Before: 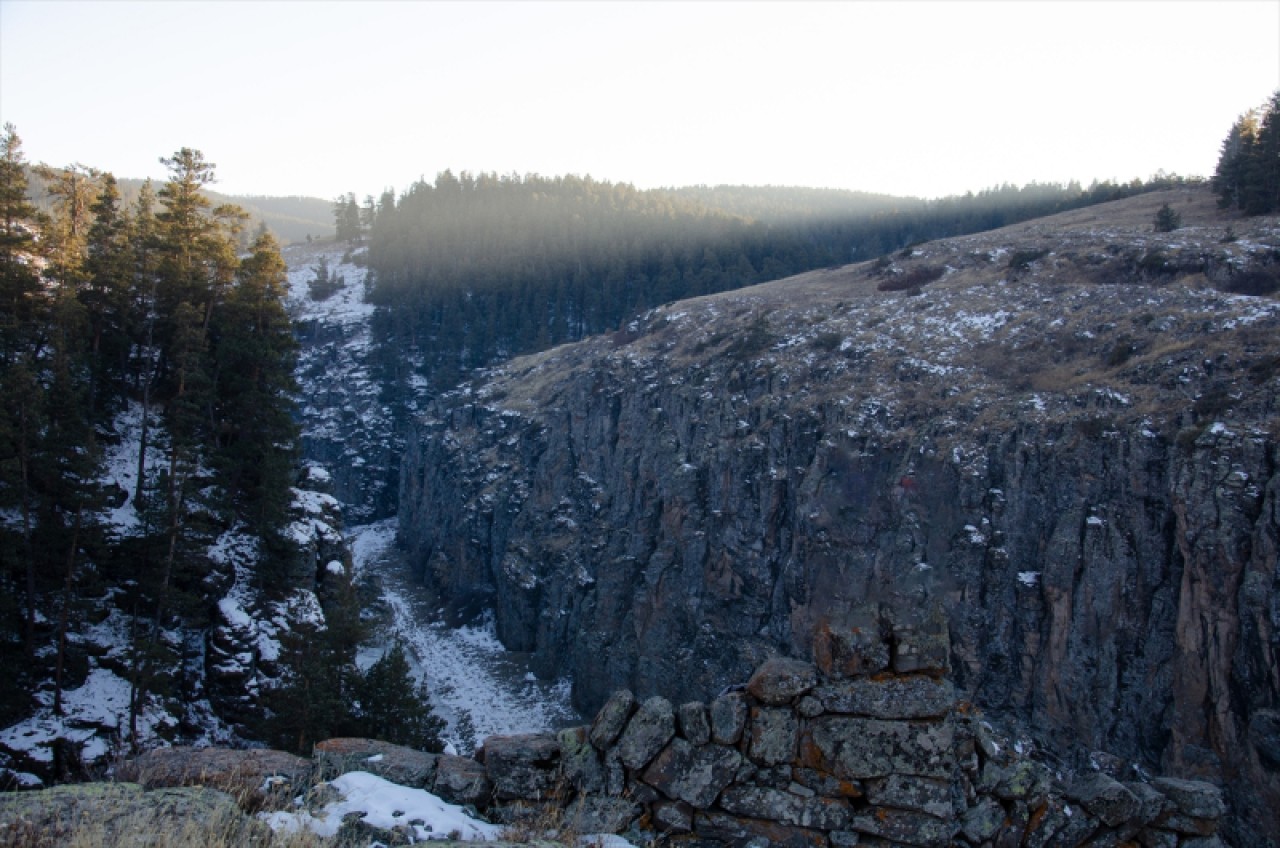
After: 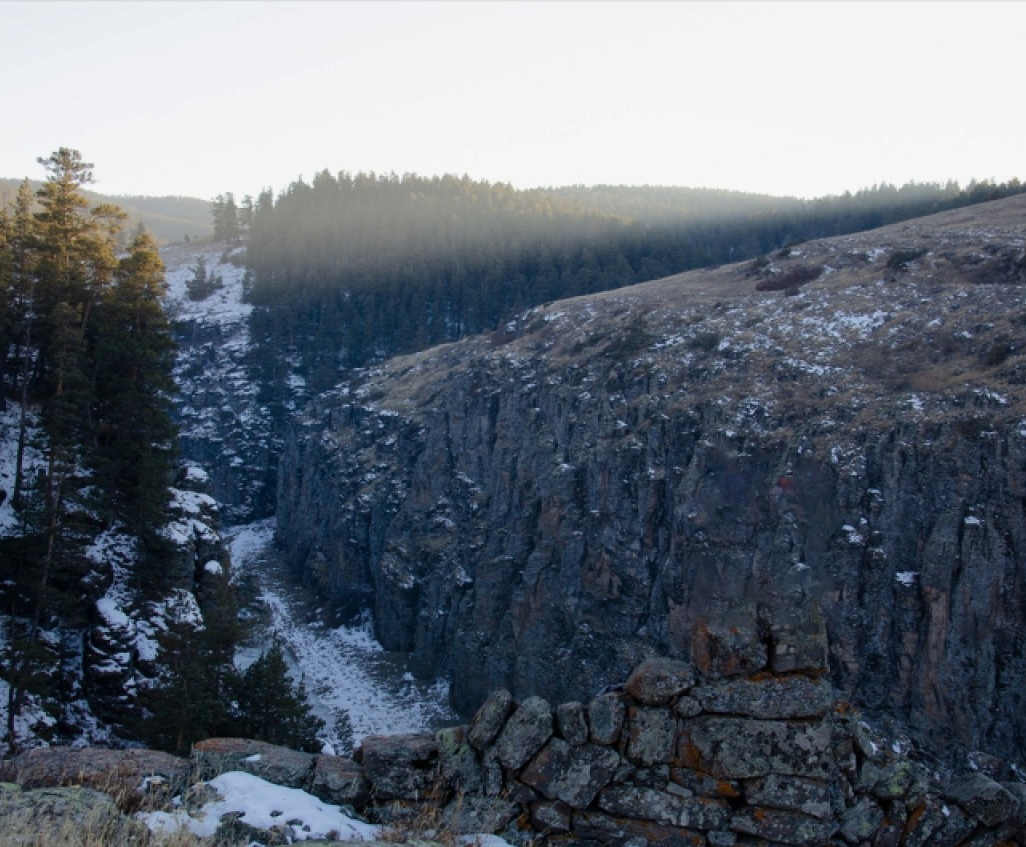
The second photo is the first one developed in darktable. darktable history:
crop and rotate: left 9.597%, right 10.195%
shadows and highlights: shadows -20, white point adjustment -2, highlights -35
